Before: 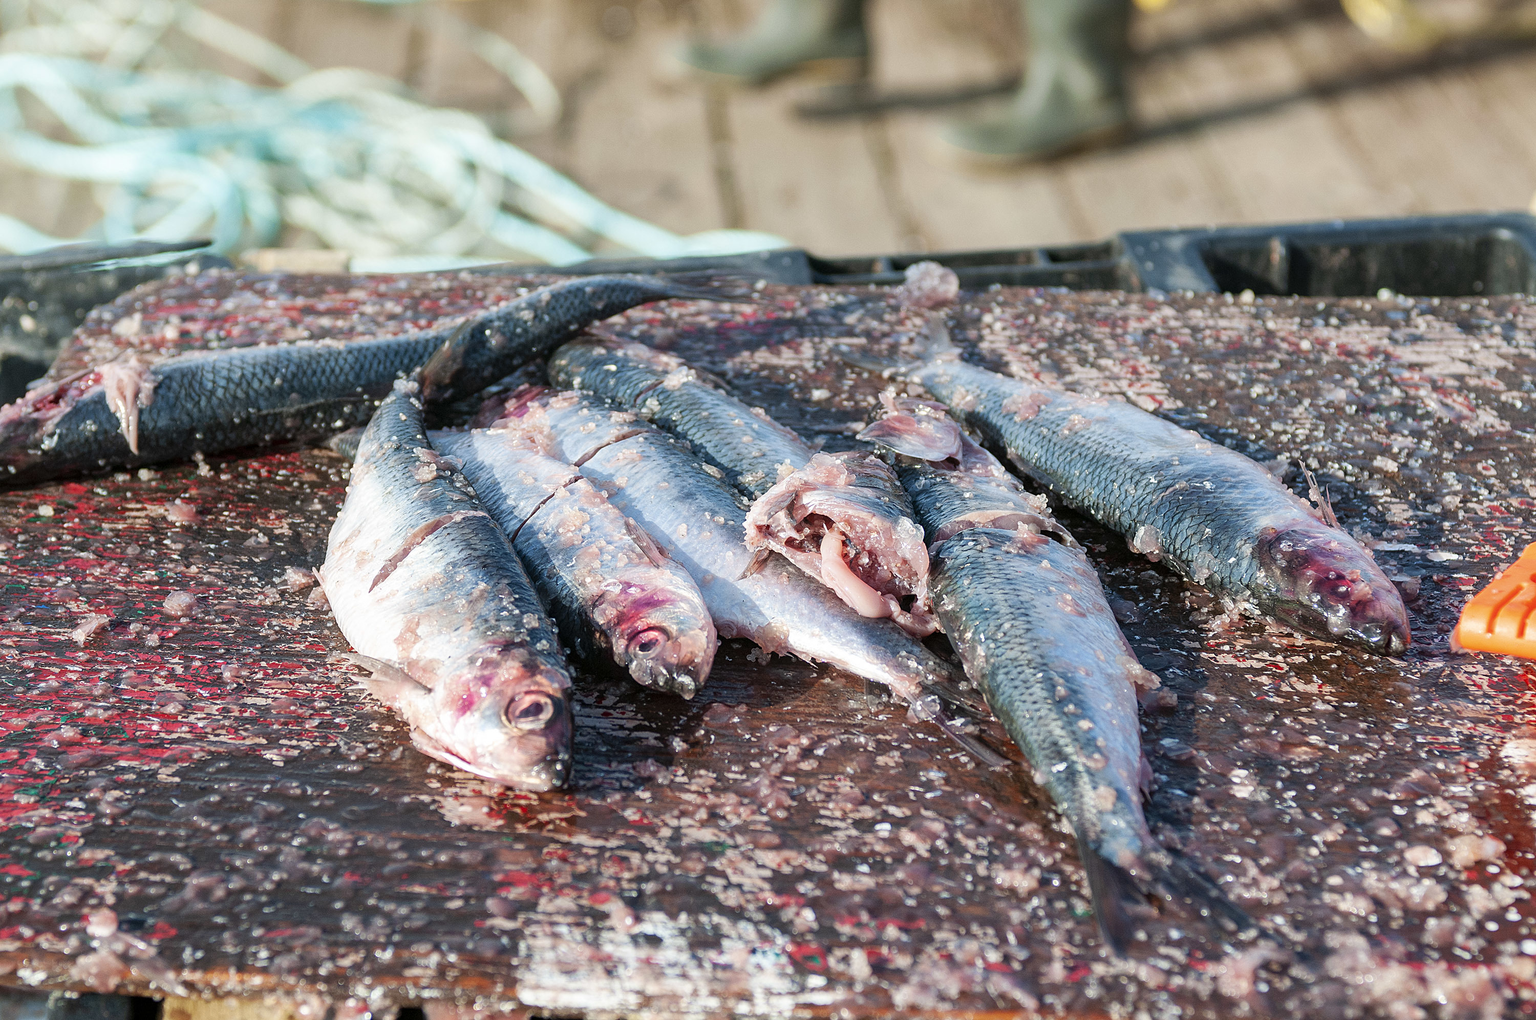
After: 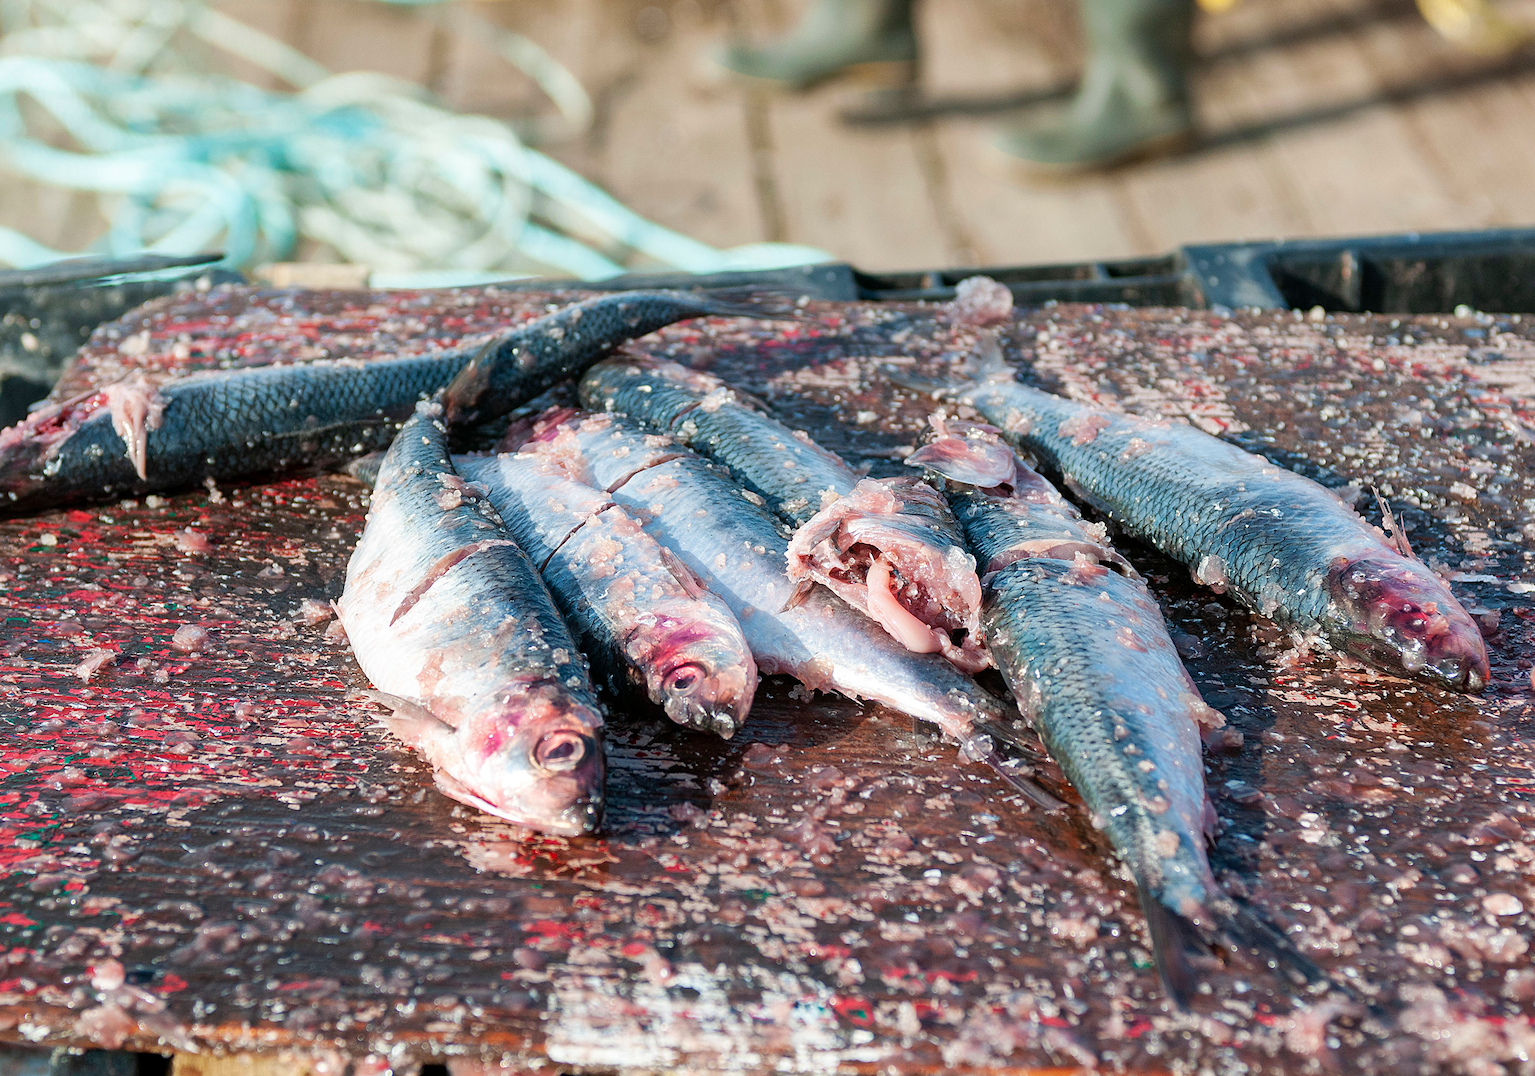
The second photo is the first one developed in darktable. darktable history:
crop and rotate: right 5.289%
